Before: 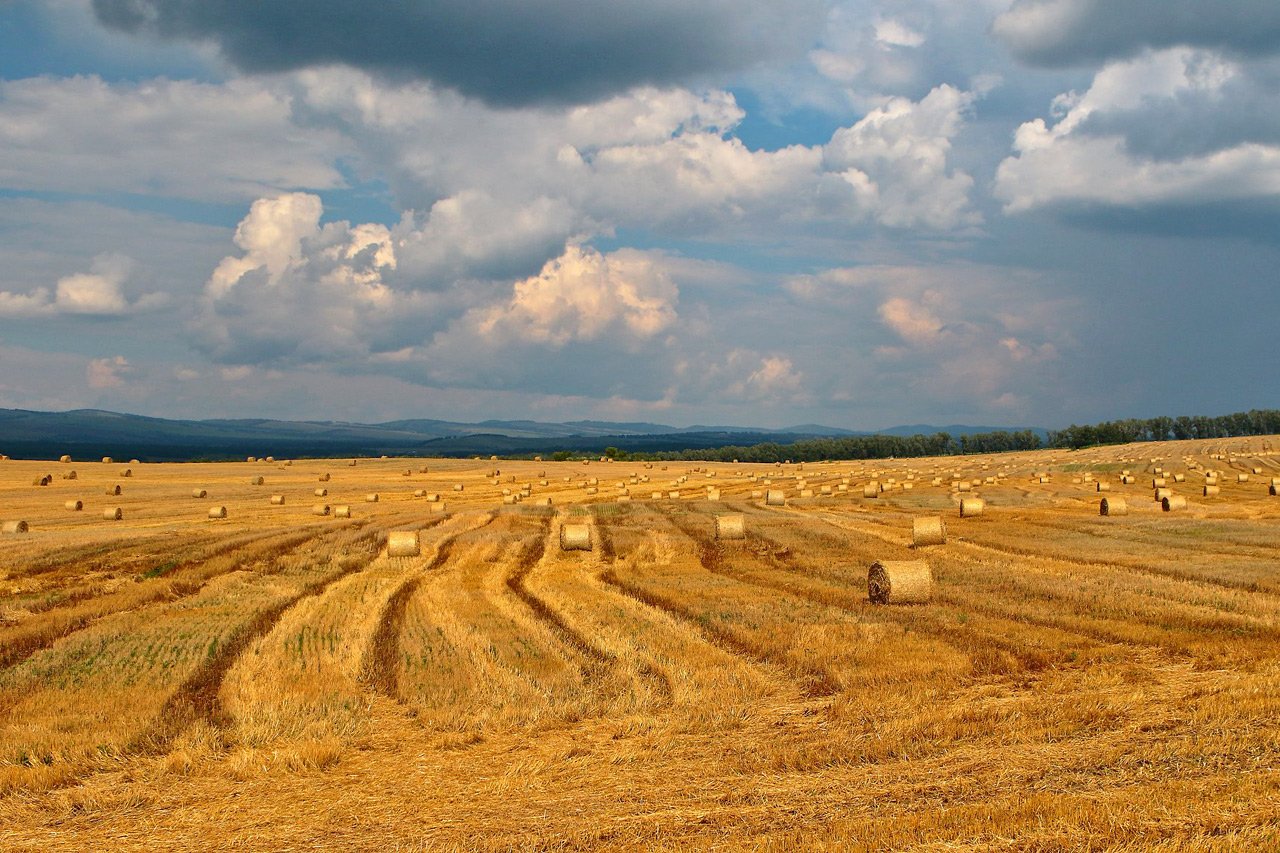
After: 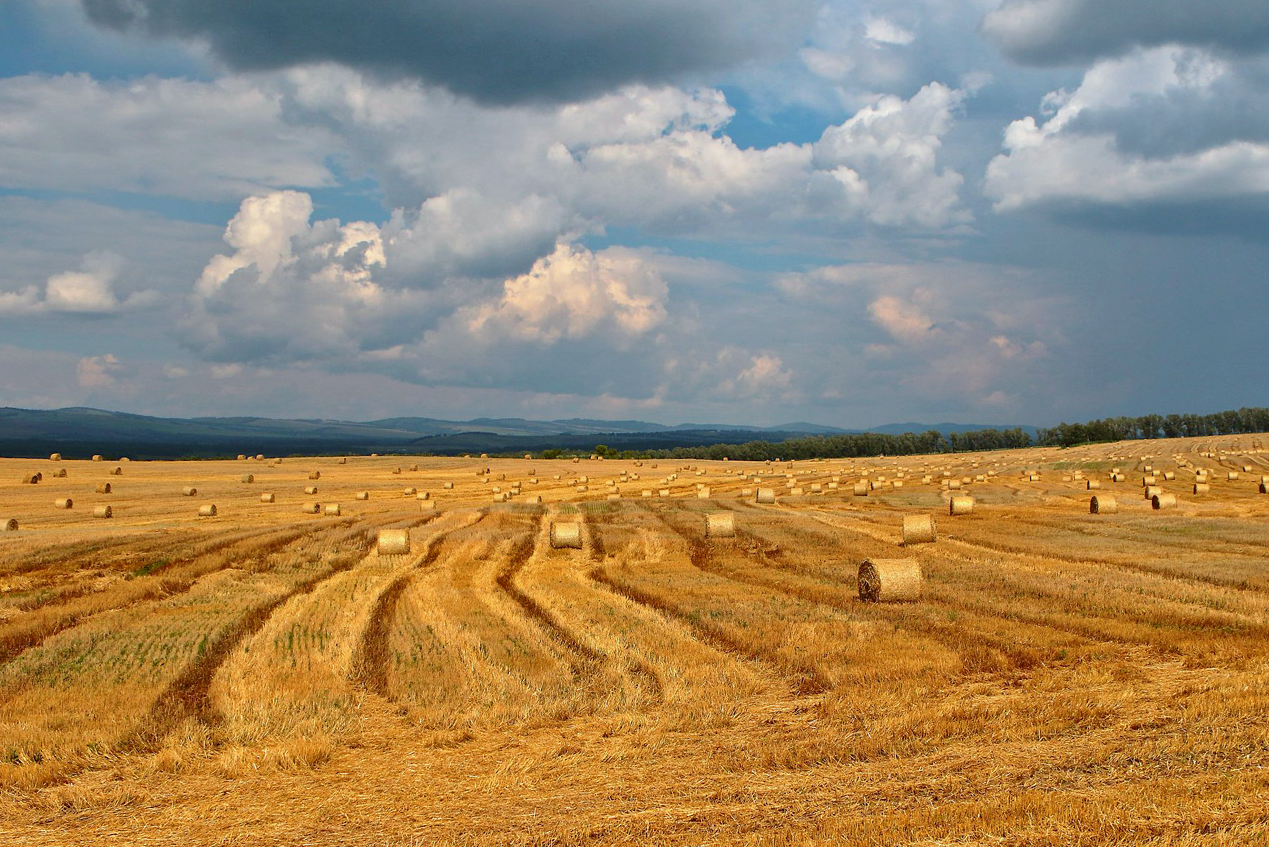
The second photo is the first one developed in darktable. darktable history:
color correction: highlights a* -3.31, highlights b* -6.73, shadows a* 3.13, shadows b* 5.23
crop and rotate: left 0.834%, top 0.301%, bottom 0.383%
